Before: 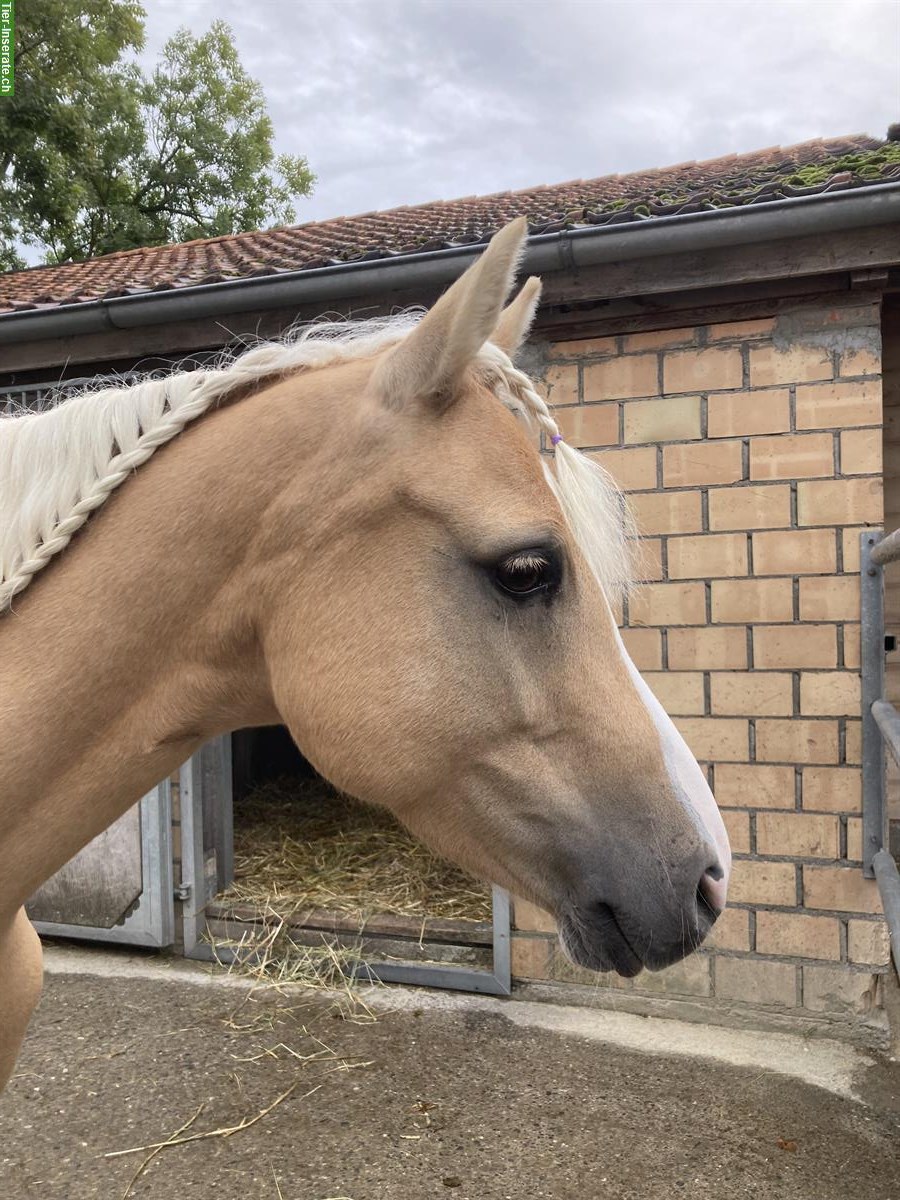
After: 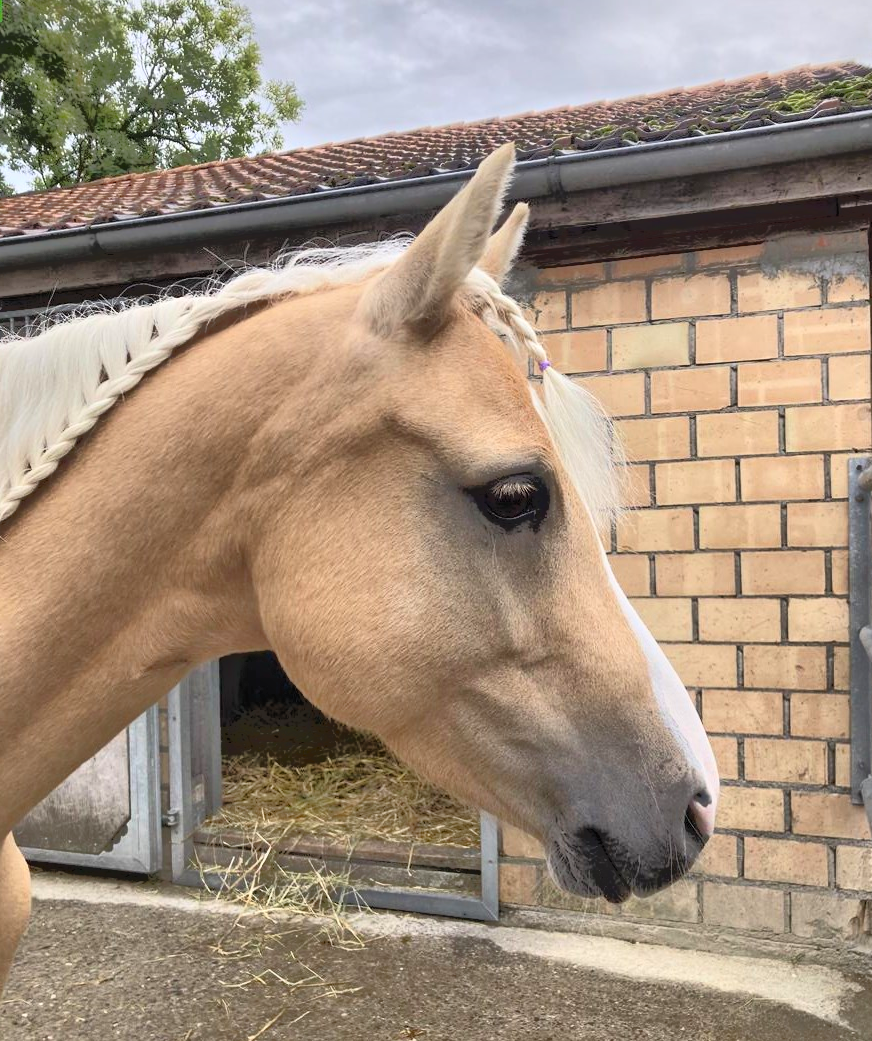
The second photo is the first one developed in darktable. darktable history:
shadows and highlights: low approximation 0.01, soften with gaussian
color calibration: illuminant same as pipeline (D50), adaptation XYZ, x 0.346, y 0.358, temperature 5019.18 K
crop: left 1.369%, top 6.186%, right 1.732%, bottom 7.044%
contrast brightness saturation: contrast 0.202, brightness 0.157, saturation 0.225
tone equalizer: -7 EV -0.59 EV, -6 EV 0.975 EV, -5 EV -0.459 EV, -4 EV 0.39 EV, -3 EV 0.415 EV, -2 EV 0.132 EV, -1 EV -0.165 EV, +0 EV -0.367 EV
